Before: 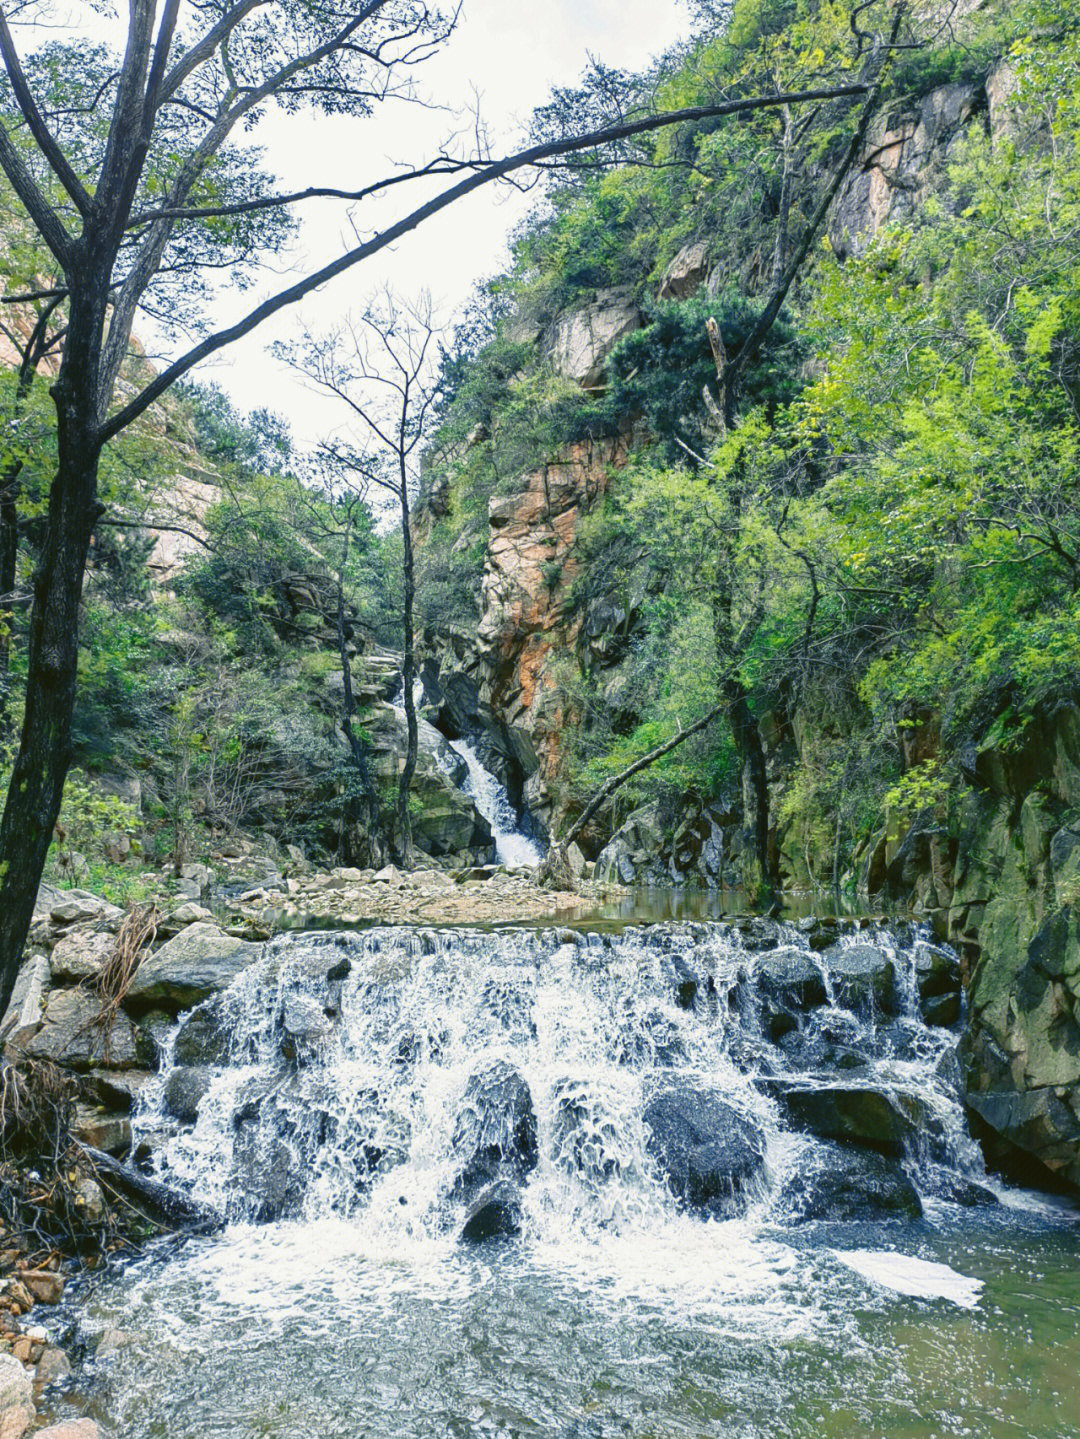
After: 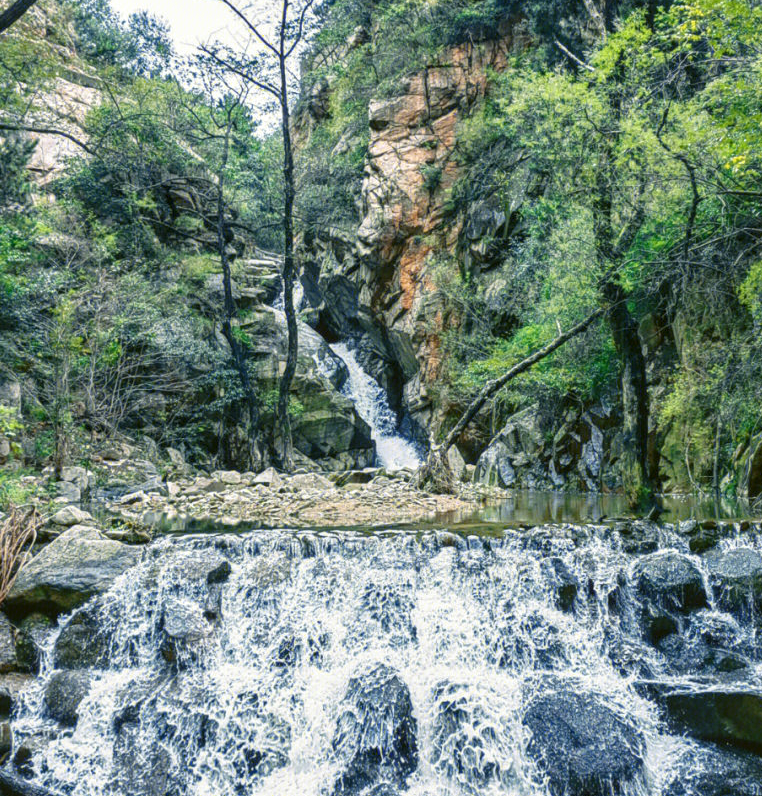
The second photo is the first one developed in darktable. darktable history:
local contrast: on, module defaults
crop: left 11.123%, top 27.61%, right 18.3%, bottom 17.034%
